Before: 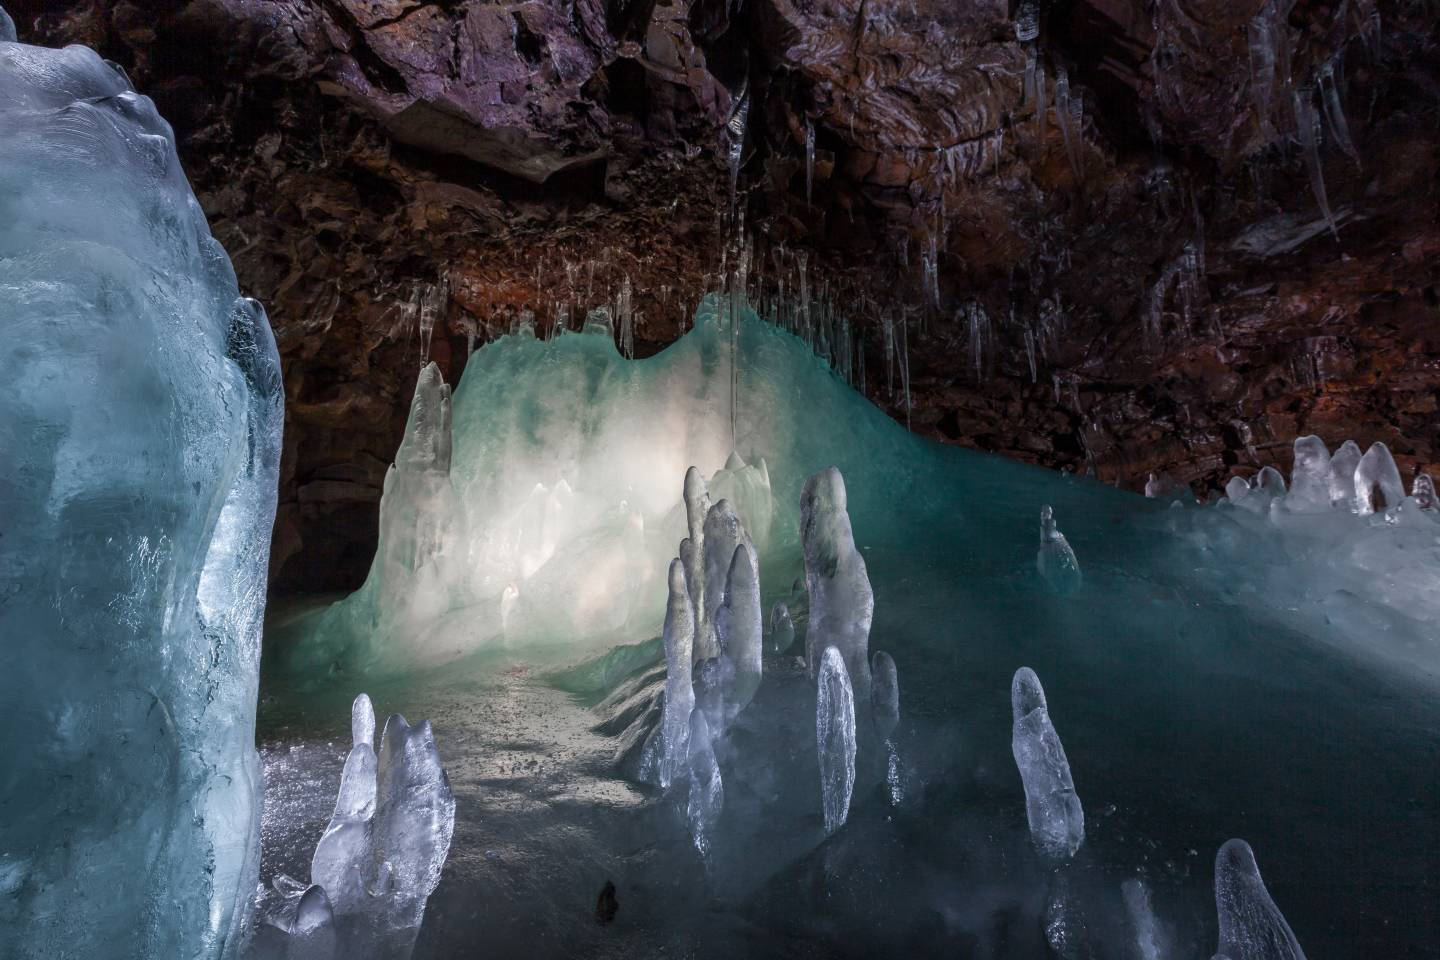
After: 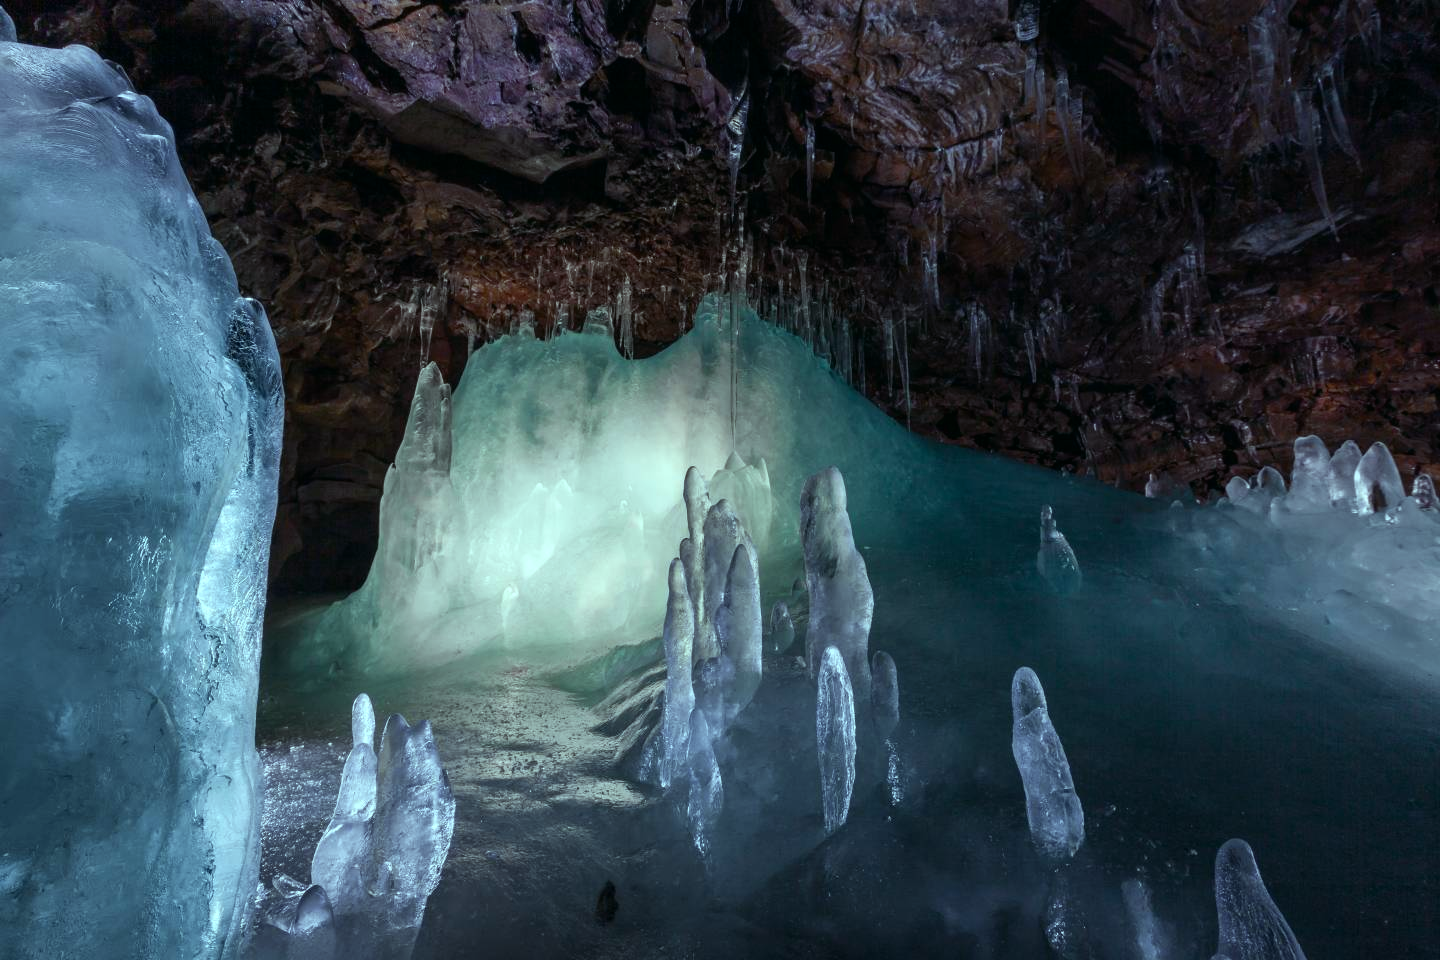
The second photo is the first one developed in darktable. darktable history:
color balance: mode lift, gamma, gain (sRGB), lift [0.997, 0.979, 1.021, 1.011], gamma [1, 1.084, 0.916, 0.998], gain [1, 0.87, 1.13, 1.101], contrast 4.55%, contrast fulcrum 38.24%, output saturation 104.09%
exposure: exposure -0.116 EV, compensate exposure bias true, compensate highlight preservation false
contrast brightness saturation: contrast 0.07
